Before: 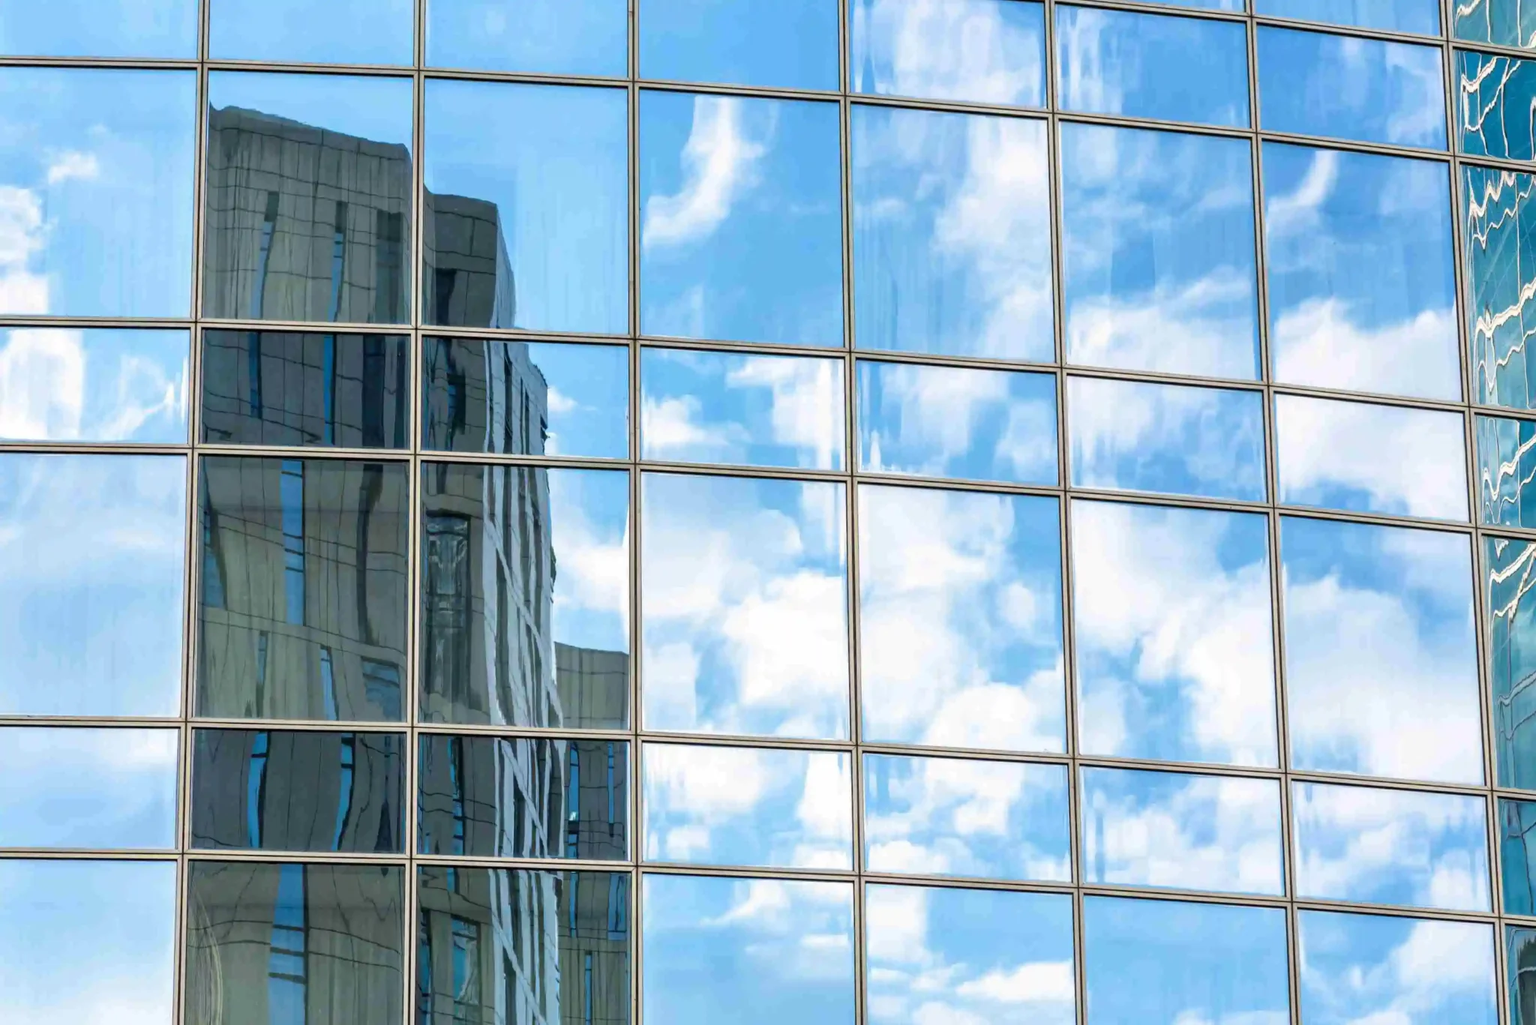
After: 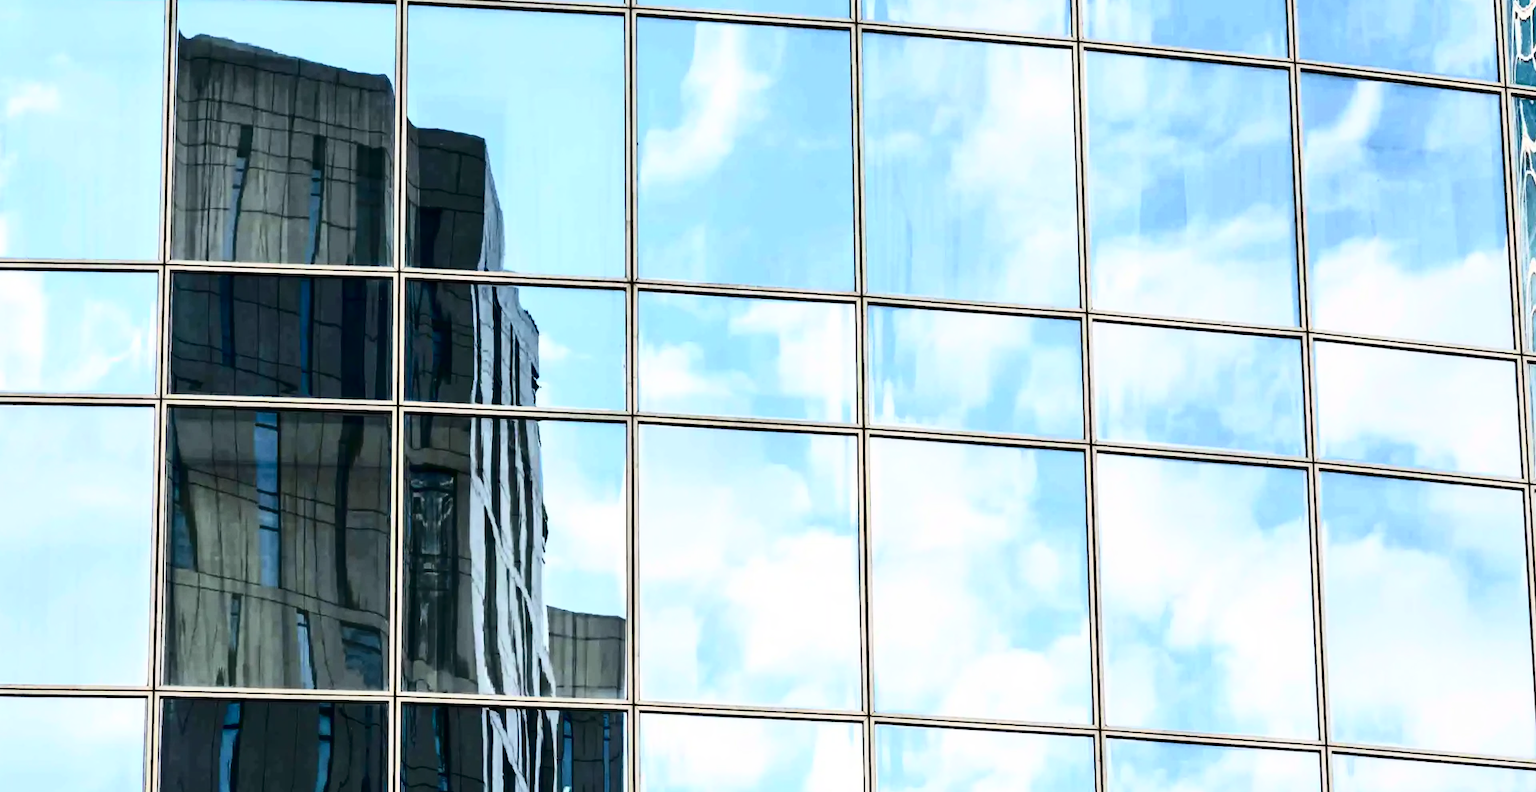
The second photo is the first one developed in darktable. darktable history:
crop: left 2.737%, top 7.287%, right 3.421%, bottom 20.179%
contrast brightness saturation: contrast 0.5, saturation -0.1
